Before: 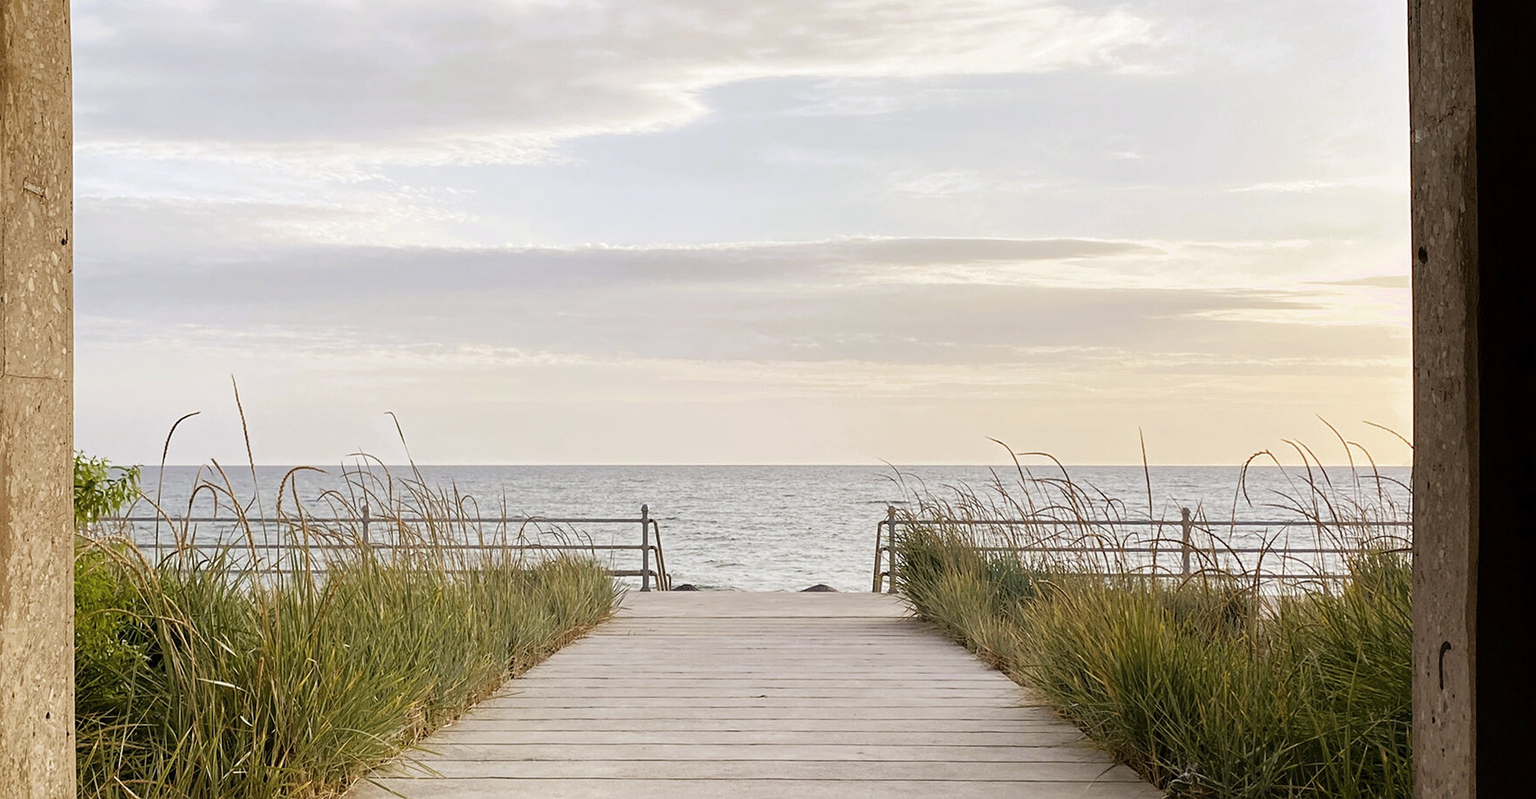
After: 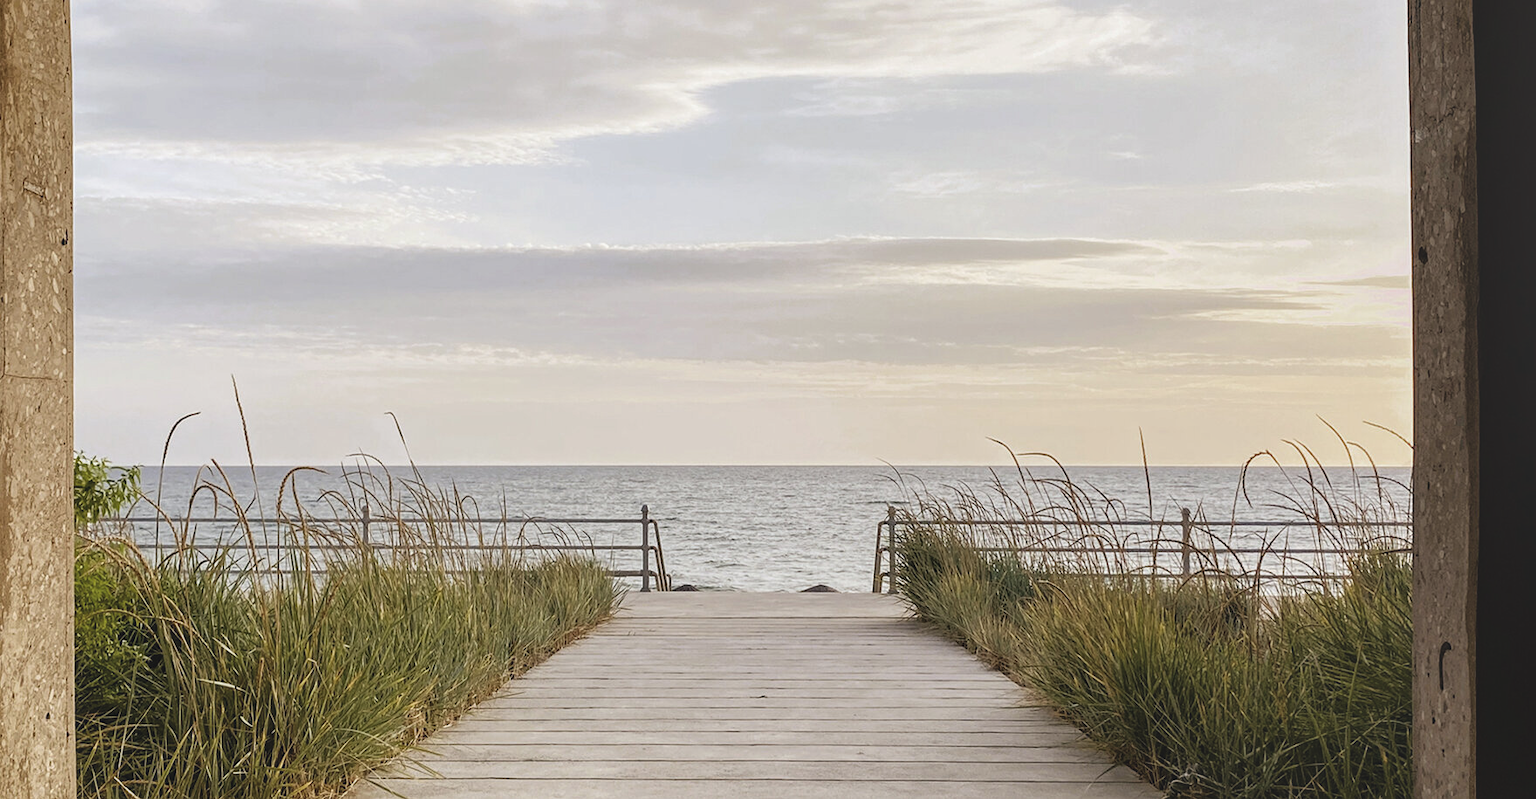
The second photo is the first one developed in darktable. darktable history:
local contrast: on, module defaults
exposure: black level correction -0.014, exposure -0.189 EV, compensate exposure bias true, compensate highlight preservation false
